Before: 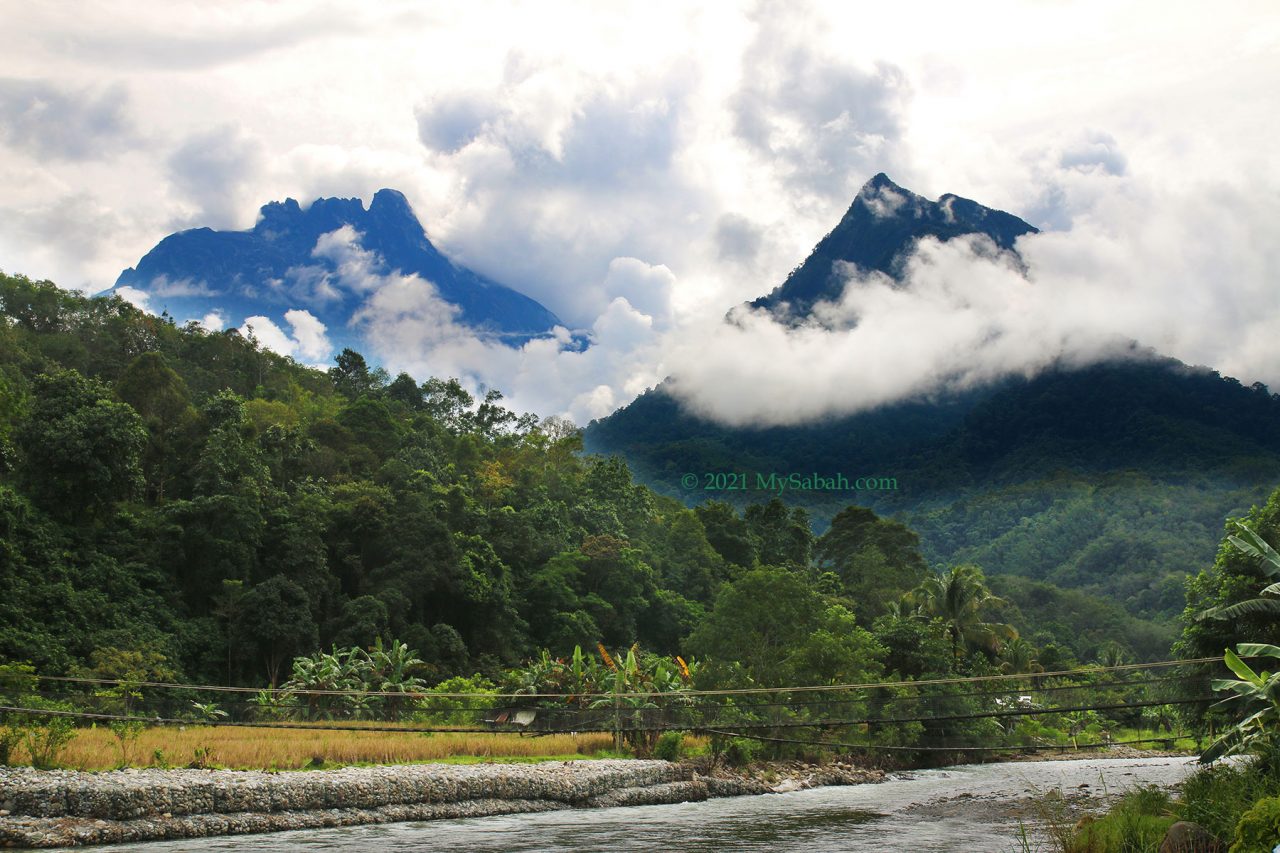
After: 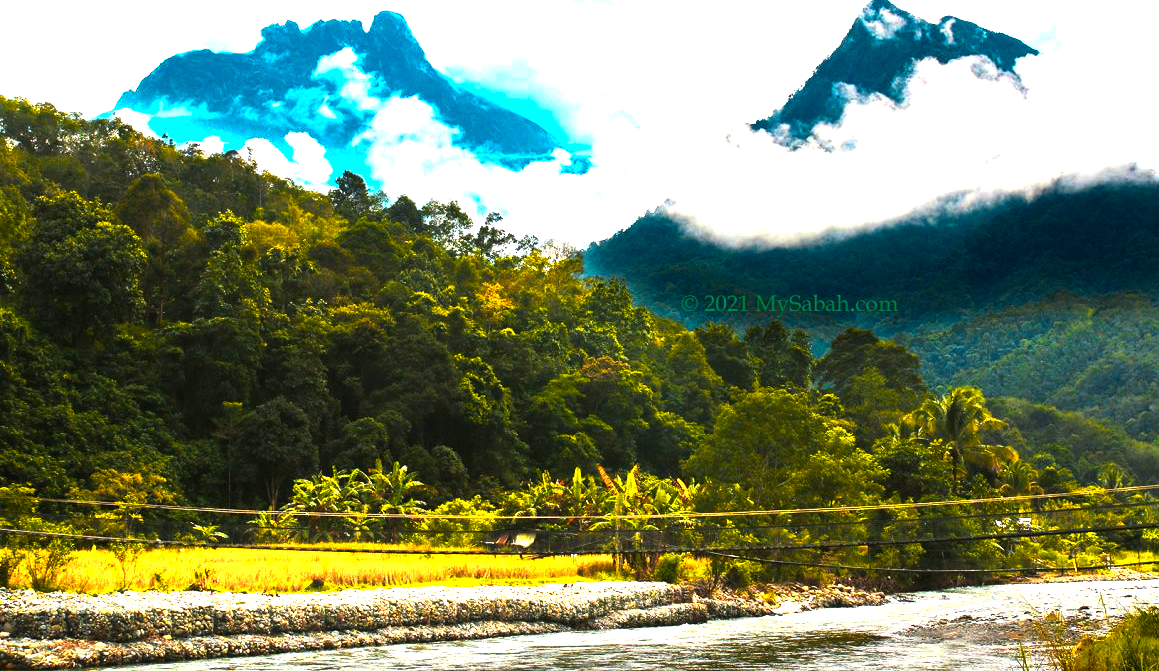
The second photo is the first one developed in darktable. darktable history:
crop: top 20.916%, right 9.437%, bottom 0.316%
color balance rgb: linear chroma grading › highlights 100%, linear chroma grading › global chroma 23.41%, perceptual saturation grading › global saturation 35.38%, hue shift -10.68°, perceptual brilliance grading › highlights 47.25%, perceptual brilliance grading › mid-tones 22.2%, perceptual brilliance grading › shadows -5.93%
color zones: curves: ch0 [(0.018, 0.548) (0.197, 0.654) (0.425, 0.447) (0.605, 0.658) (0.732, 0.579)]; ch1 [(0.105, 0.531) (0.224, 0.531) (0.386, 0.39) (0.618, 0.456) (0.732, 0.456) (0.956, 0.421)]; ch2 [(0.039, 0.583) (0.215, 0.465) (0.399, 0.544) (0.465, 0.548) (0.614, 0.447) (0.724, 0.43) (0.882, 0.623) (0.956, 0.632)]
